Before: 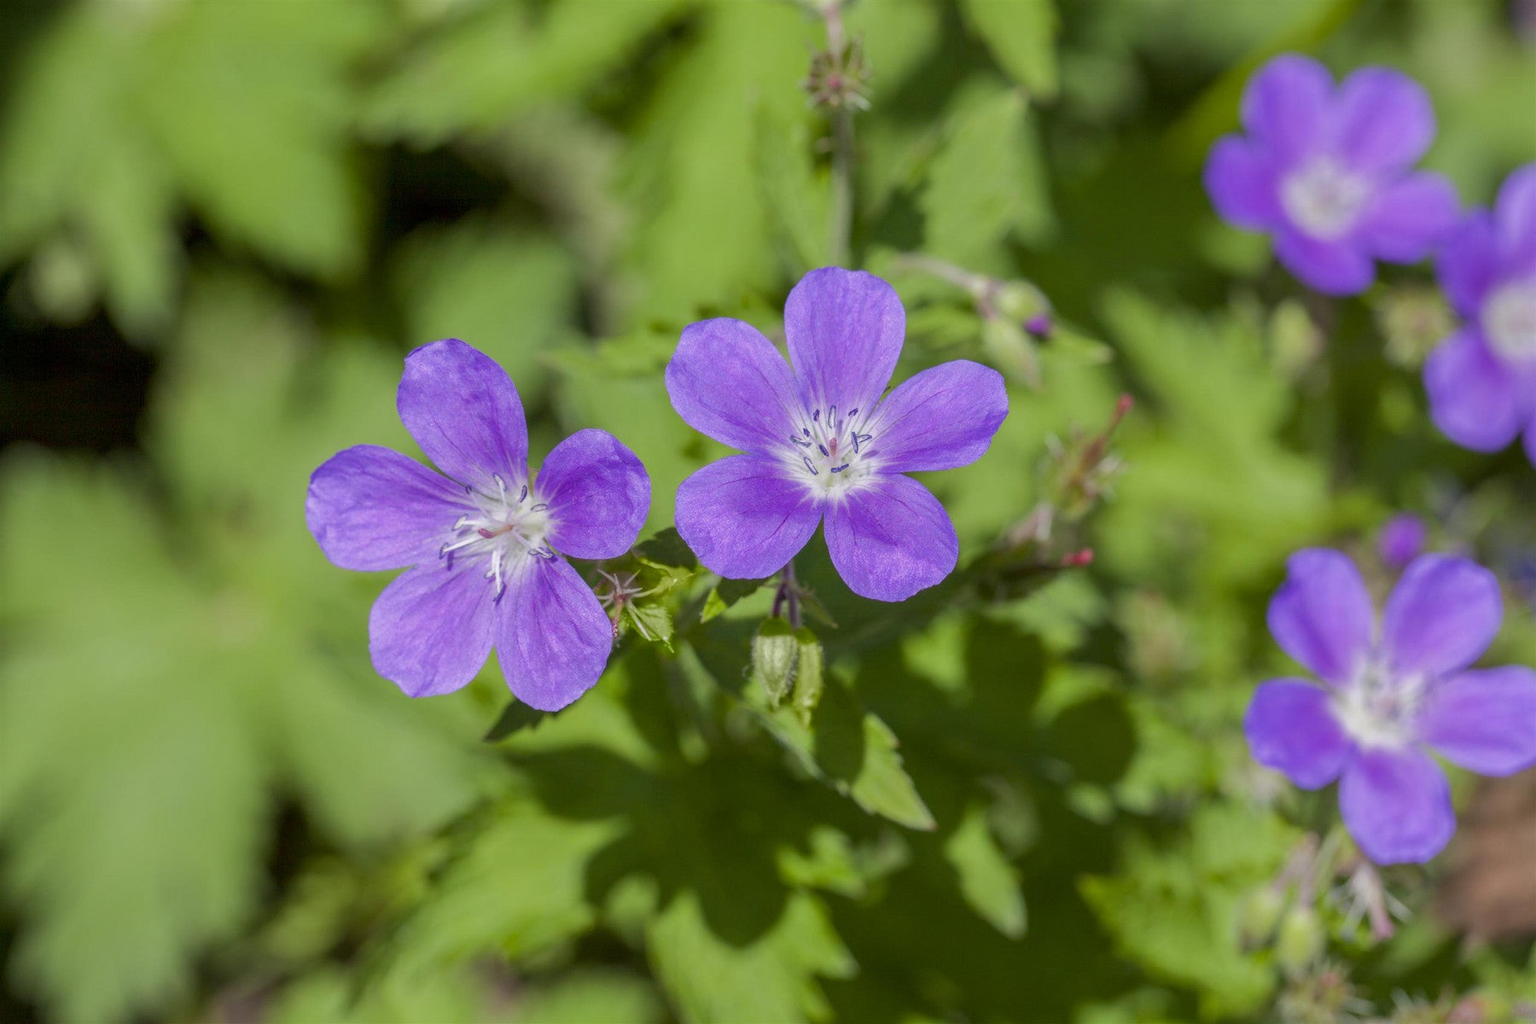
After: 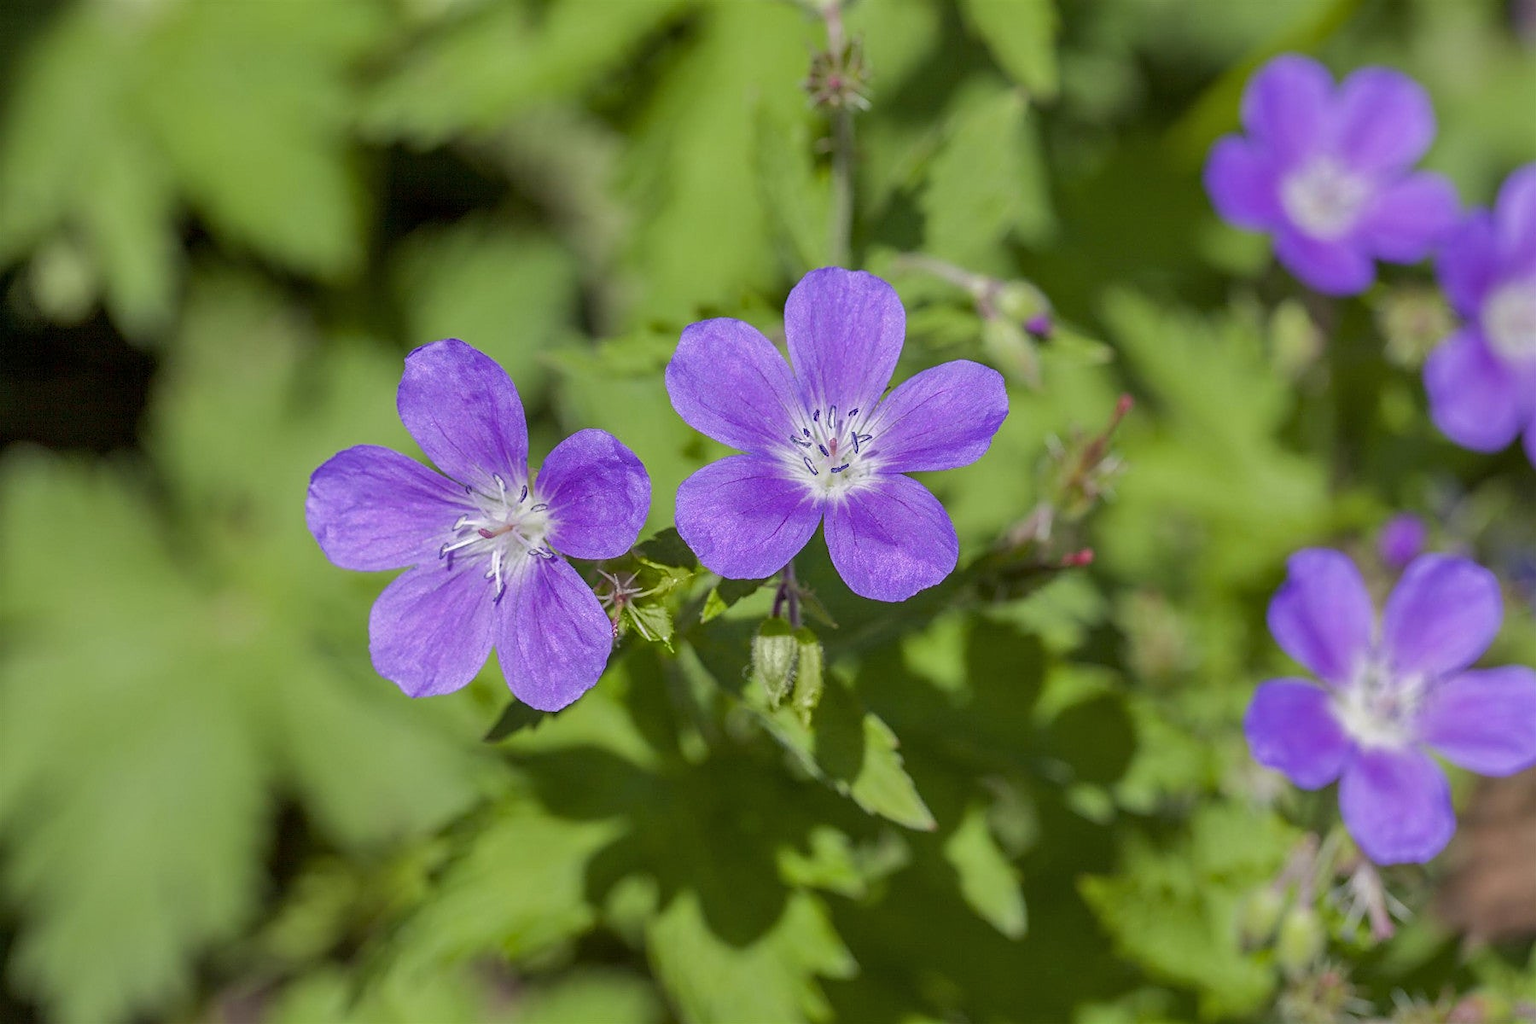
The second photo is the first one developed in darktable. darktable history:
sharpen: on, module defaults
shadows and highlights: low approximation 0.01, soften with gaussian
tone equalizer: on, module defaults
